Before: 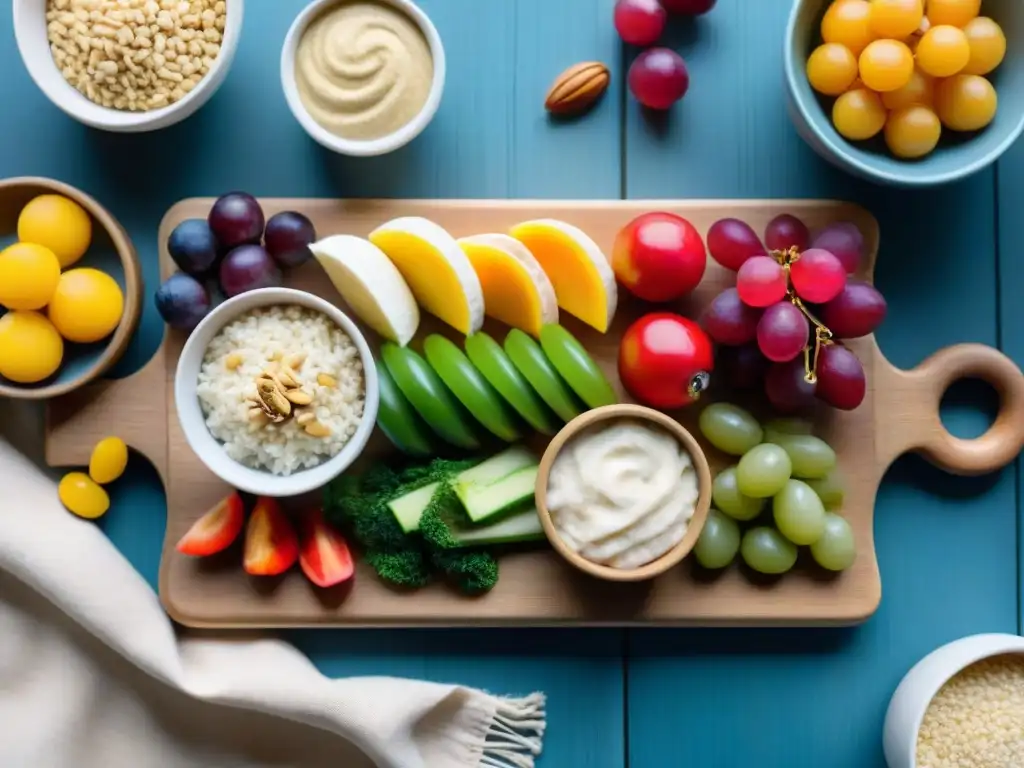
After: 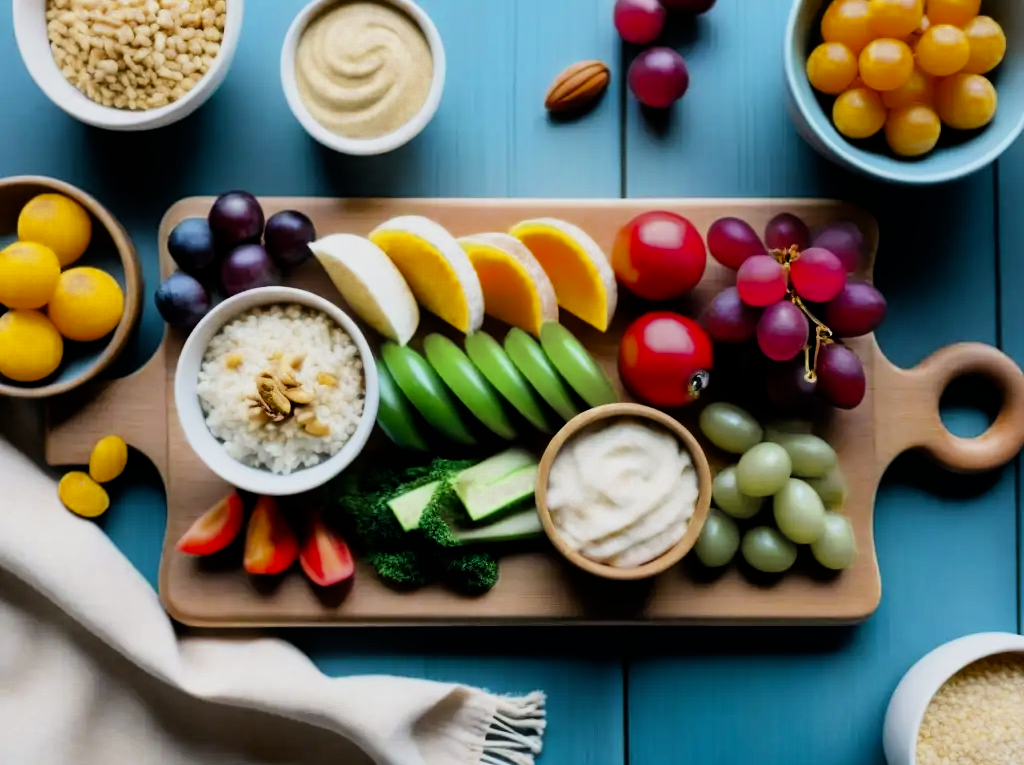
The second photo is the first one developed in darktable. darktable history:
filmic rgb: black relative exposure -7.97 EV, white relative exposure 4.05 EV, hardness 4.15, contrast 1.376
crop: top 0.188%, bottom 0.173%
color zones: curves: ch0 [(0.11, 0.396) (0.195, 0.36) (0.25, 0.5) (0.303, 0.412) (0.357, 0.544) (0.75, 0.5) (0.967, 0.328)]; ch1 [(0, 0.468) (0.112, 0.512) (0.202, 0.6) (0.25, 0.5) (0.307, 0.352) (0.357, 0.544) (0.75, 0.5) (0.963, 0.524)]
